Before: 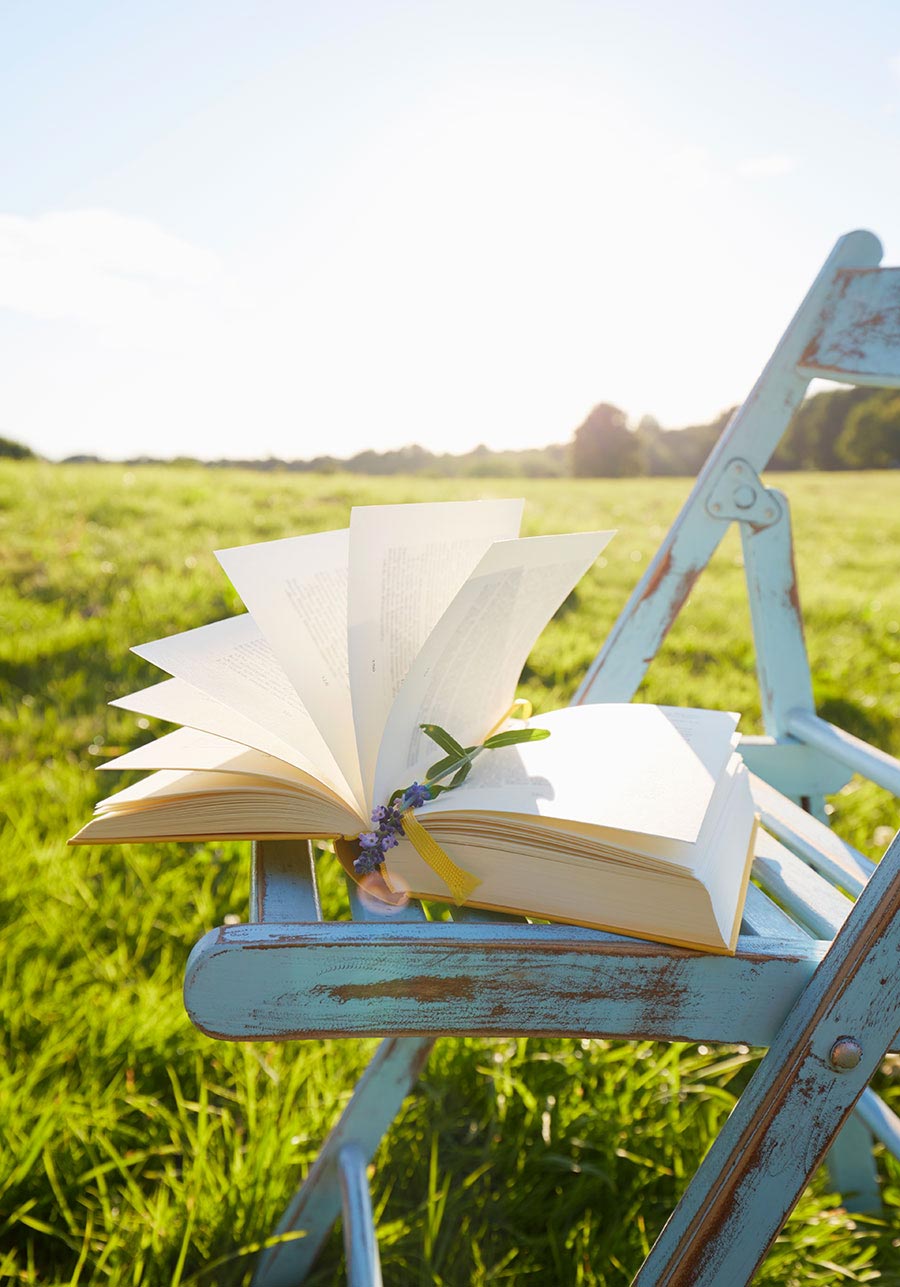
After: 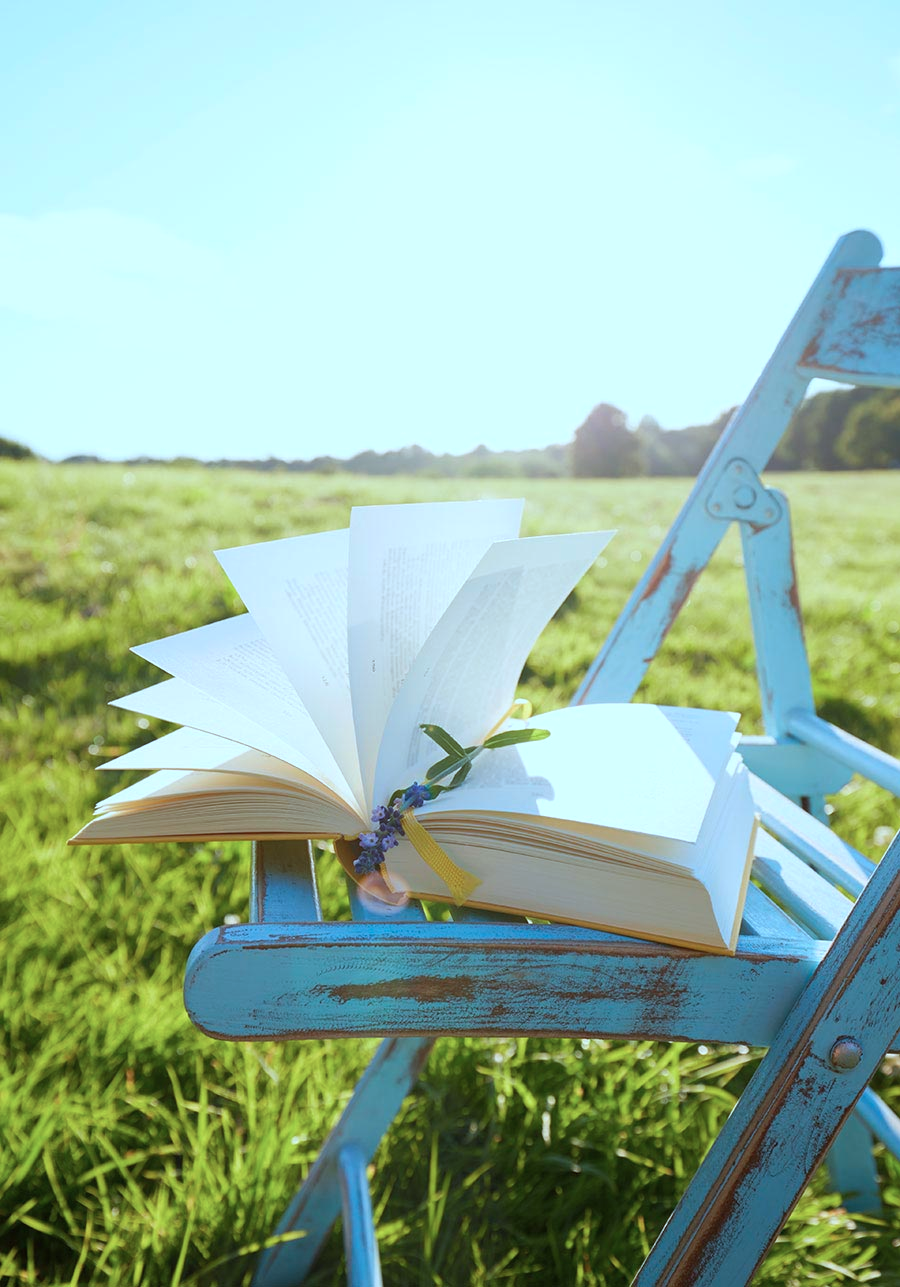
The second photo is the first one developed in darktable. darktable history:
color correction: highlights a* -9.85, highlights b* -21.43
